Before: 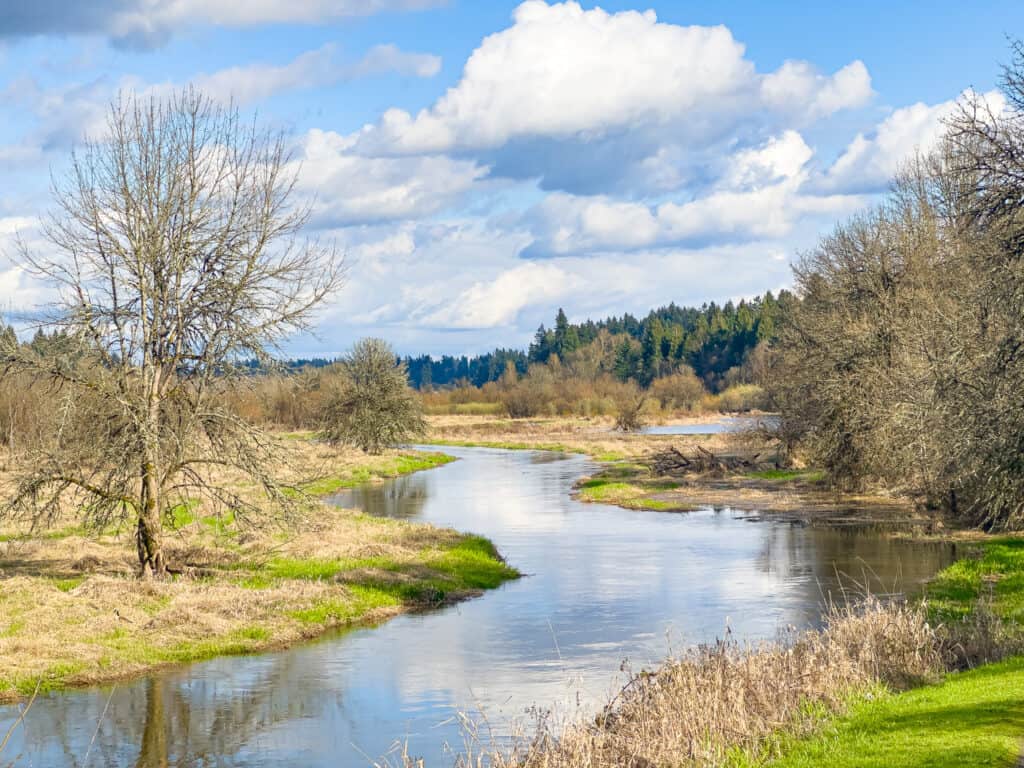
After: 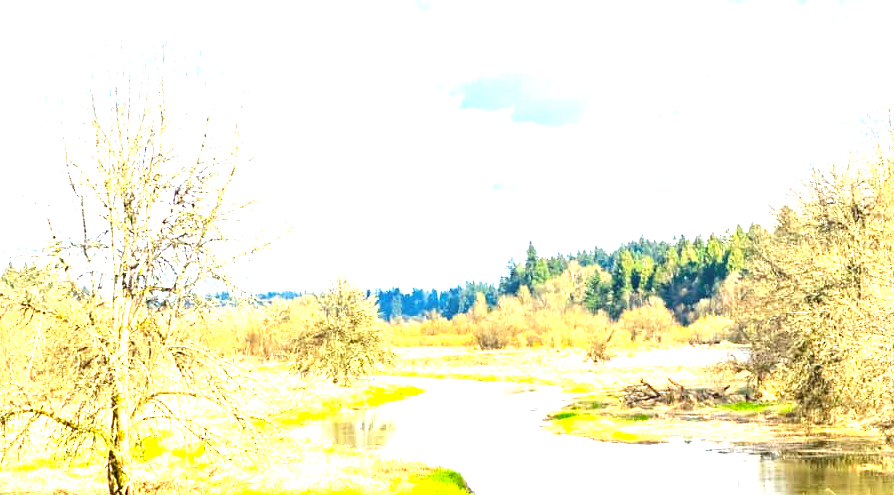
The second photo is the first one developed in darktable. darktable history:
crop: left 3.015%, top 8.969%, right 9.647%, bottom 26.457%
contrast brightness saturation: contrast 0.13, brightness -0.05, saturation 0.16
color correction: highlights a* -1.43, highlights b* 10.12, shadows a* 0.395, shadows b* 19.35
exposure: exposure 2.207 EV, compensate highlight preservation false
